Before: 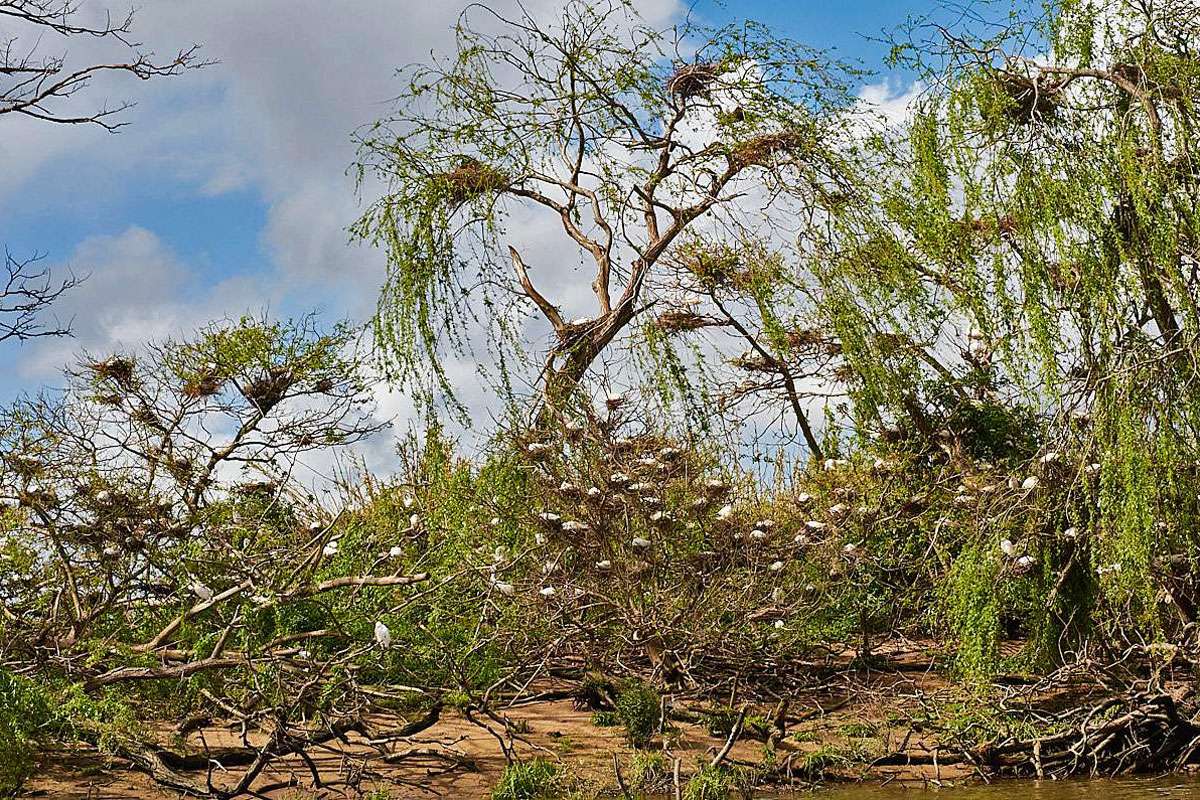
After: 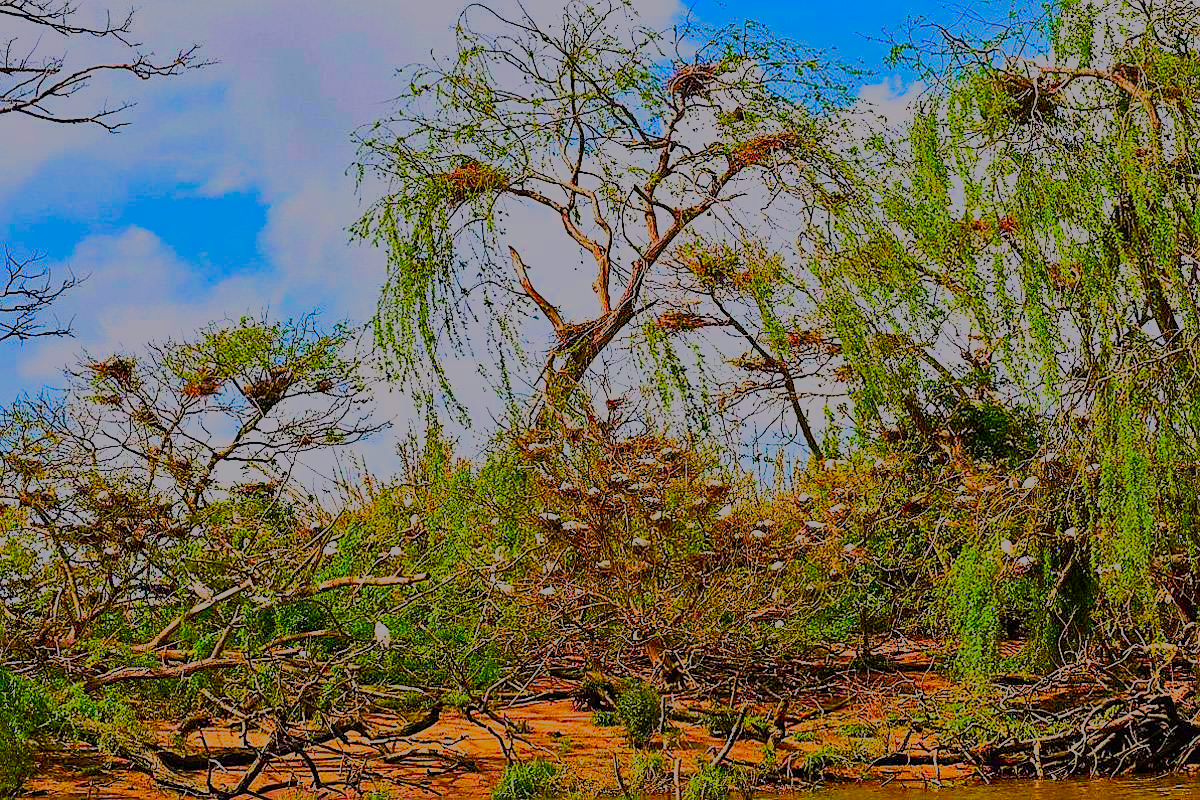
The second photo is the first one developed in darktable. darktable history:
filmic rgb: black relative exposure -13.12 EV, white relative exposure 4.05 EV, threshold 3.06 EV, target white luminance 85.148%, hardness 6.3, latitude 41.43%, contrast 0.857, shadows ↔ highlights balance 9.35%, iterations of high-quality reconstruction 0, enable highlight reconstruction true
sharpen: radius 1.475, amount 0.392, threshold 1.678
color correction: highlights a* 1.6, highlights b* -1.79, saturation 2.45
